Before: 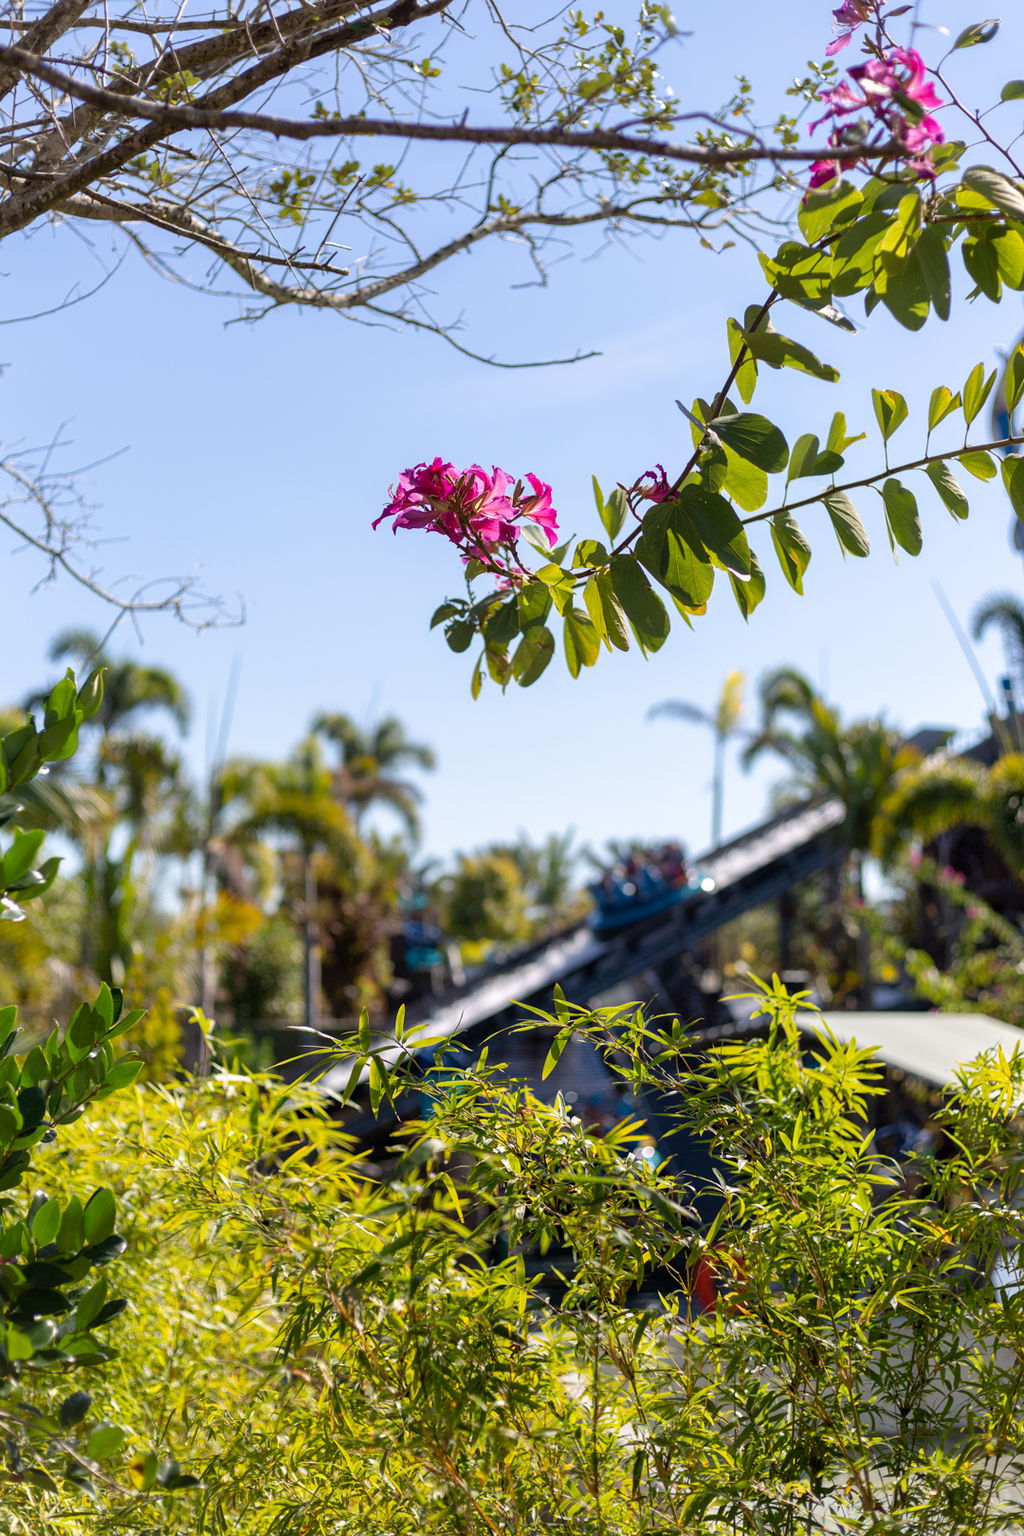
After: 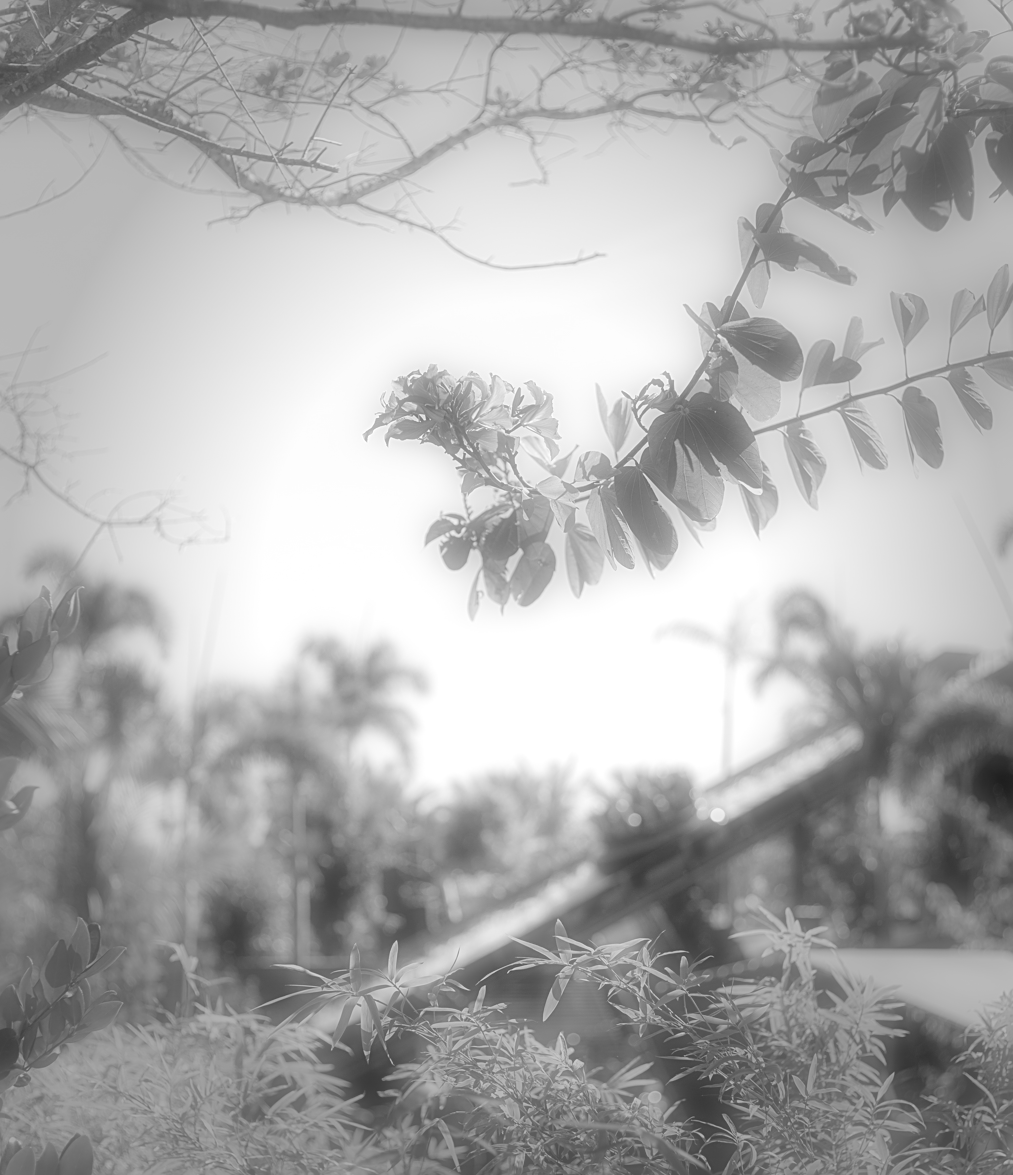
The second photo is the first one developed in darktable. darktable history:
color balance: mode lift, gamma, gain (sRGB), lift [1, 0.99, 1.01, 0.992], gamma [1, 1.037, 0.974, 0.963]
crop: left 2.737%, top 7.287%, right 3.421%, bottom 20.179%
vignetting: fall-off start 48.41%, automatic ratio true, width/height ratio 1.29, unbound false
levels: levels [0.008, 0.318, 0.836]
monochrome: a 14.95, b -89.96
sharpen: on, module defaults
soften: on, module defaults
